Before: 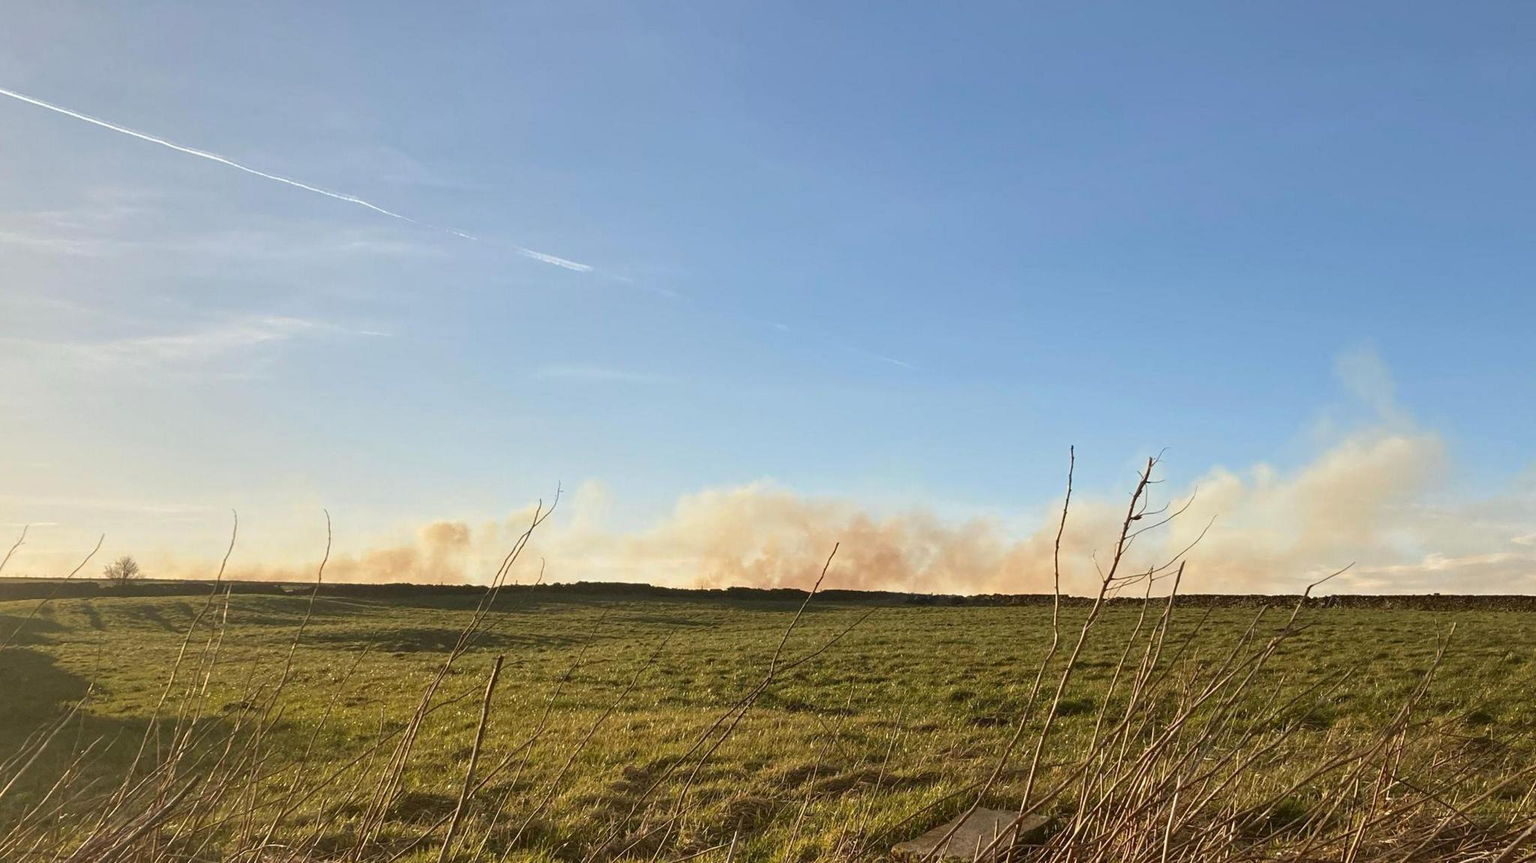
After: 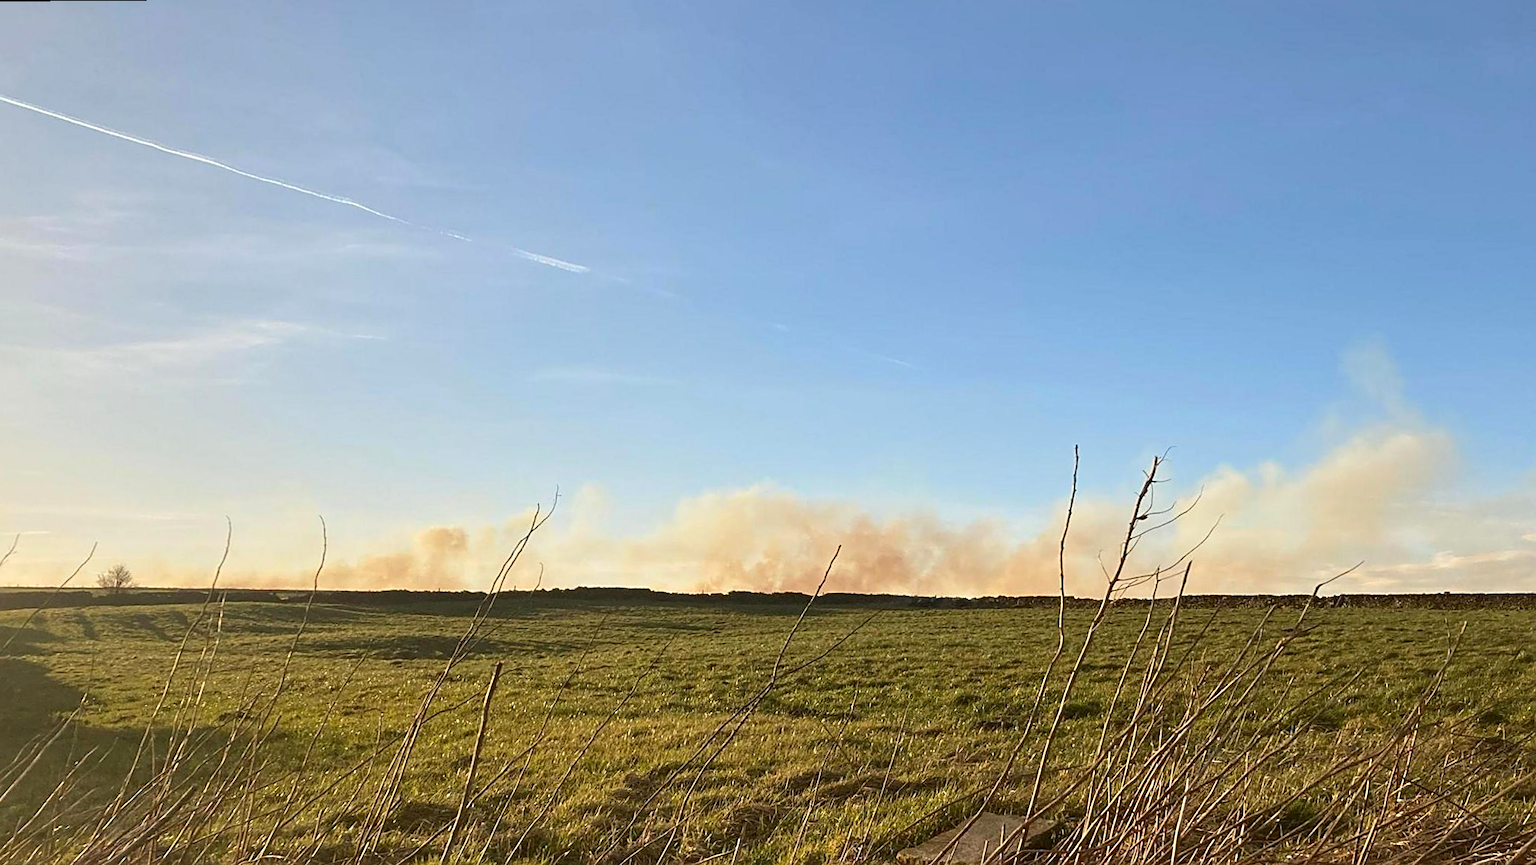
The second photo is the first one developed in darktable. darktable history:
rotate and perspective: rotation -0.45°, automatic cropping original format, crop left 0.008, crop right 0.992, crop top 0.012, crop bottom 0.988
sharpen: on, module defaults
contrast brightness saturation: contrast 0.1, brightness 0.03, saturation 0.09
